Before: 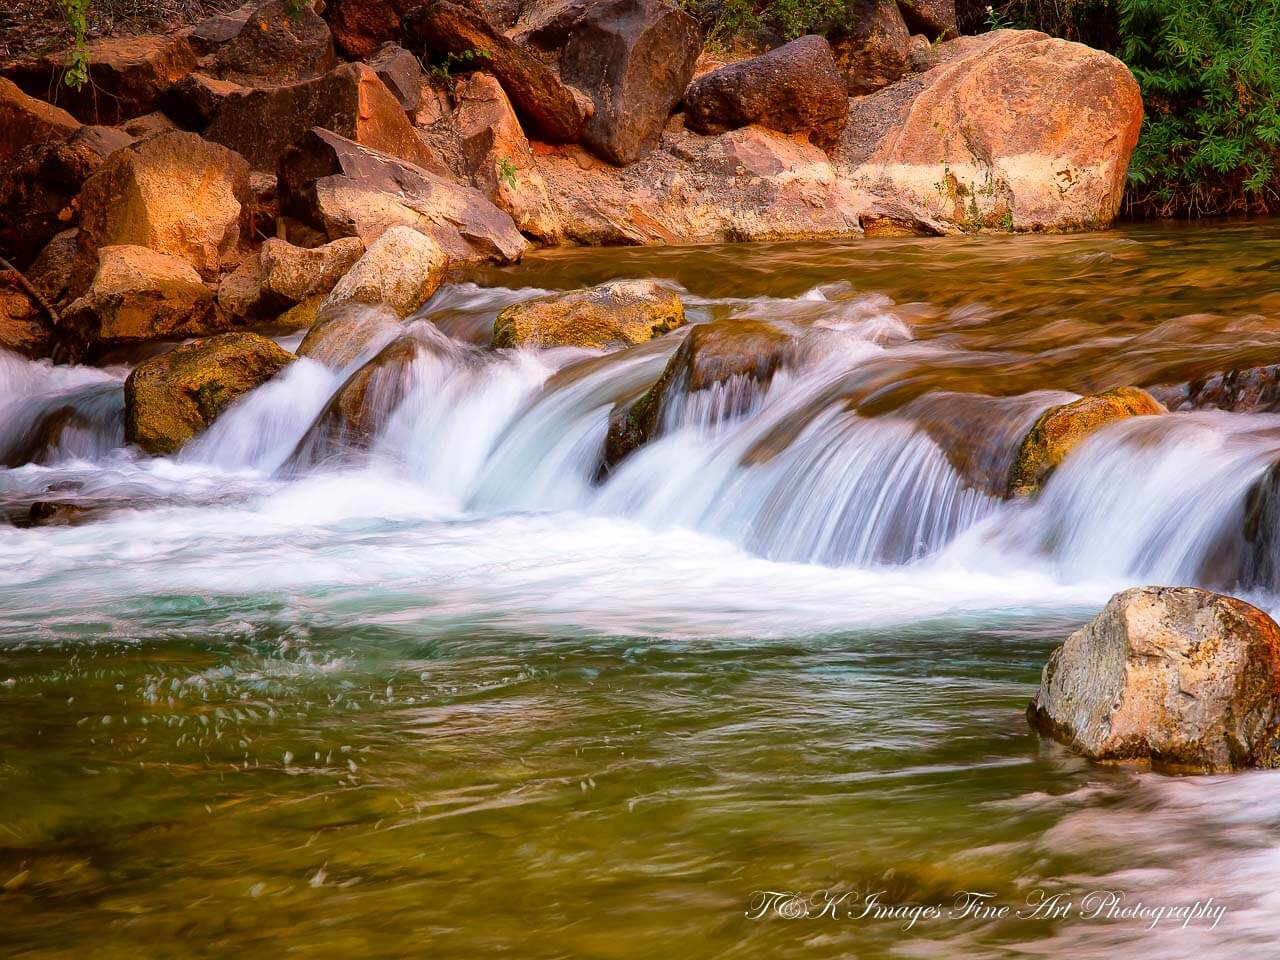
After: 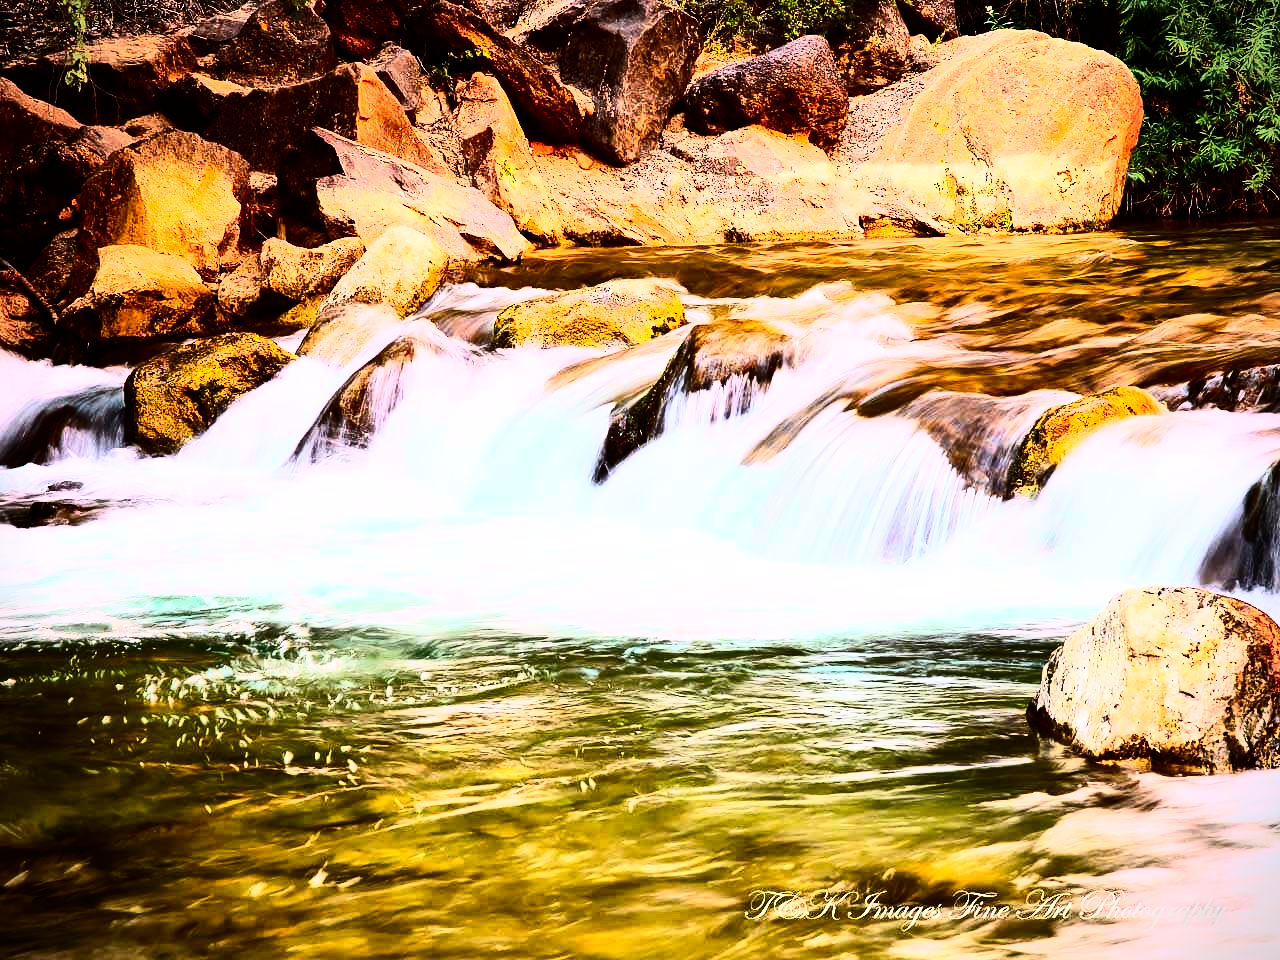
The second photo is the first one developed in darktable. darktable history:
contrast brightness saturation: contrast 0.4, brightness 0.1, saturation 0.21
rgb curve: curves: ch0 [(0, 0) (0.21, 0.15) (0.24, 0.21) (0.5, 0.75) (0.75, 0.96) (0.89, 0.99) (1, 1)]; ch1 [(0, 0.02) (0.21, 0.13) (0.25, 0.2) (0.5, 0.67) (0.75, 0.9) (0.89, 0.97) (1, 1)]; ch2 [(0, 0.02) (0.21, 0.13) (0.25, 0.2) (0.5, 0.67) (0.75, 0.9) (0.89, 0.97) (1, 1)], compensate middle gray true
vignetting: fall-off start 92.6%, brightness -0.52, saturation -0.51, center (-0.012, 0)
